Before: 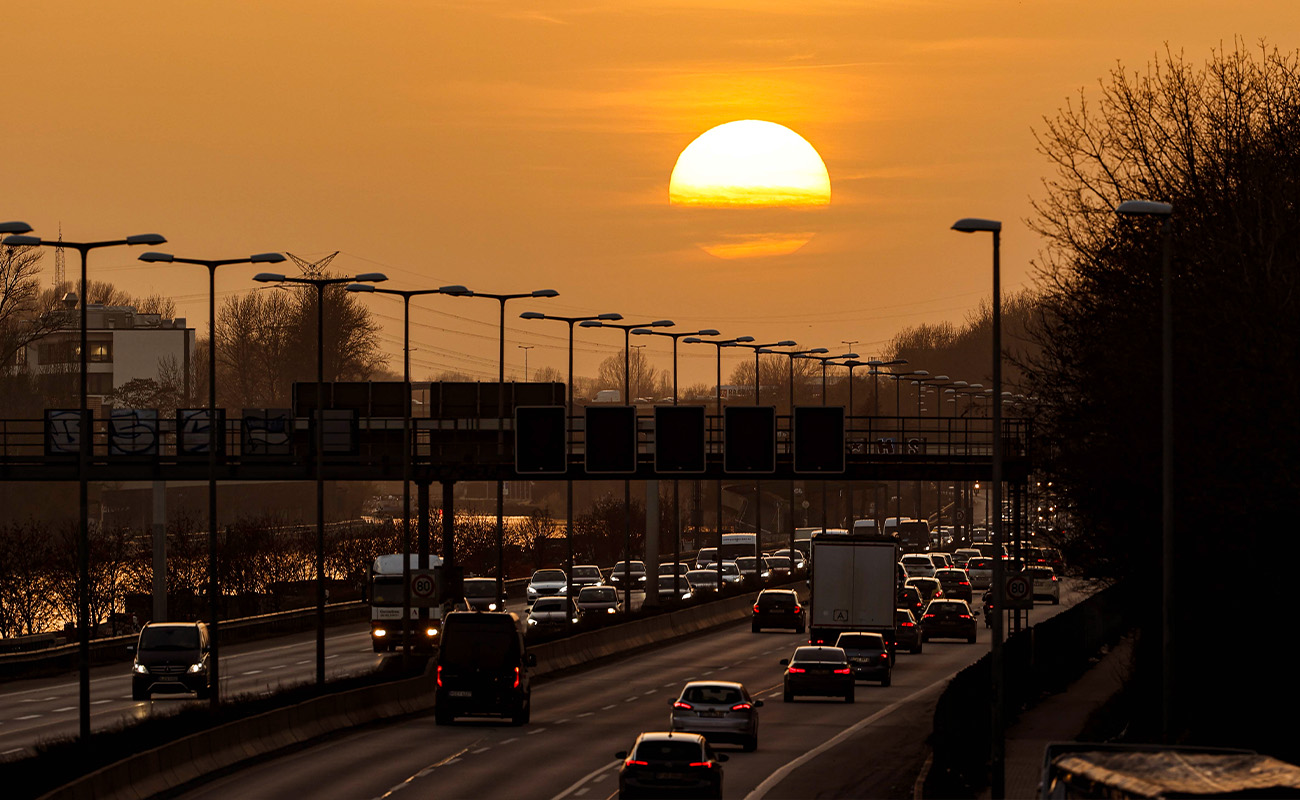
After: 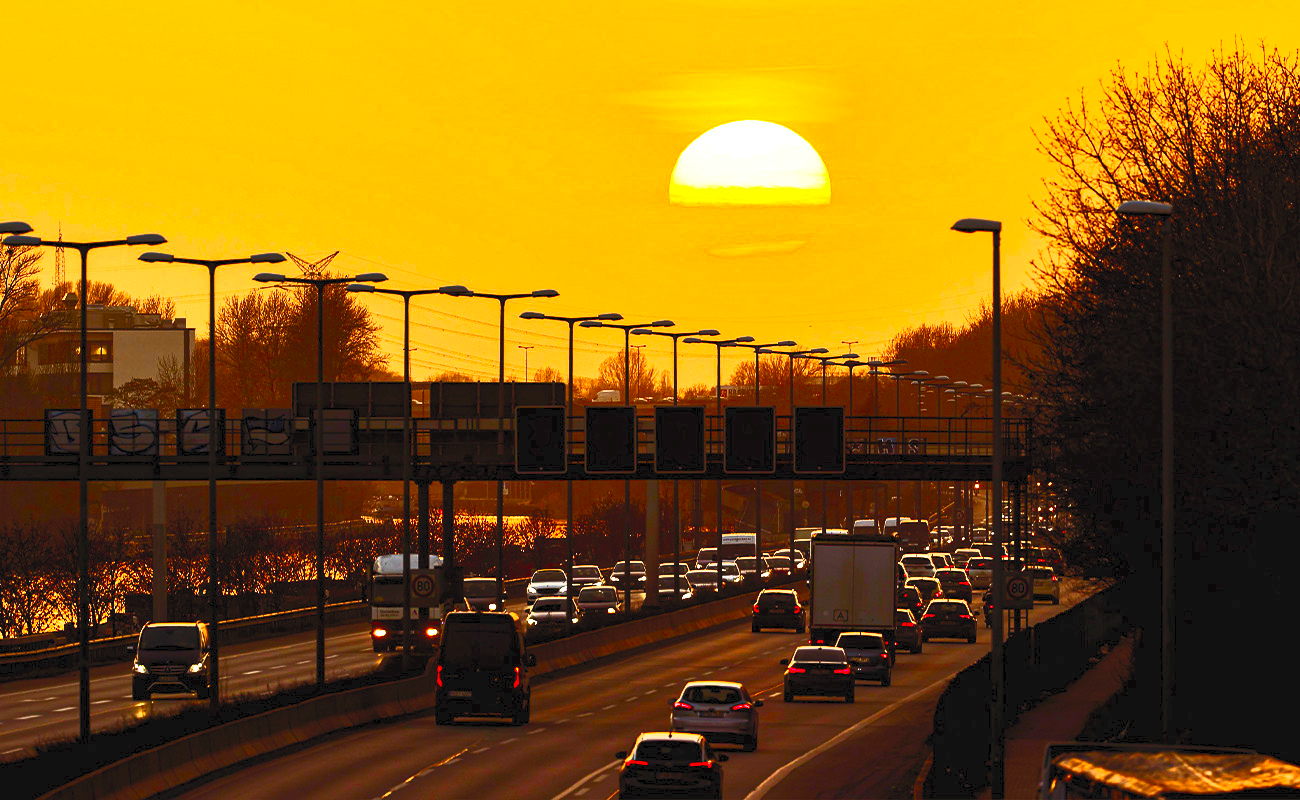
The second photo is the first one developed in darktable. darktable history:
color balance rgb: perceptual saturation grading › global saturation 20%, perceptual saturation grading › highlights -25%, perceptual saturation grading › shadows 25%
contrast brightness saturation: contrast 1, brightness 1, saturation 1
